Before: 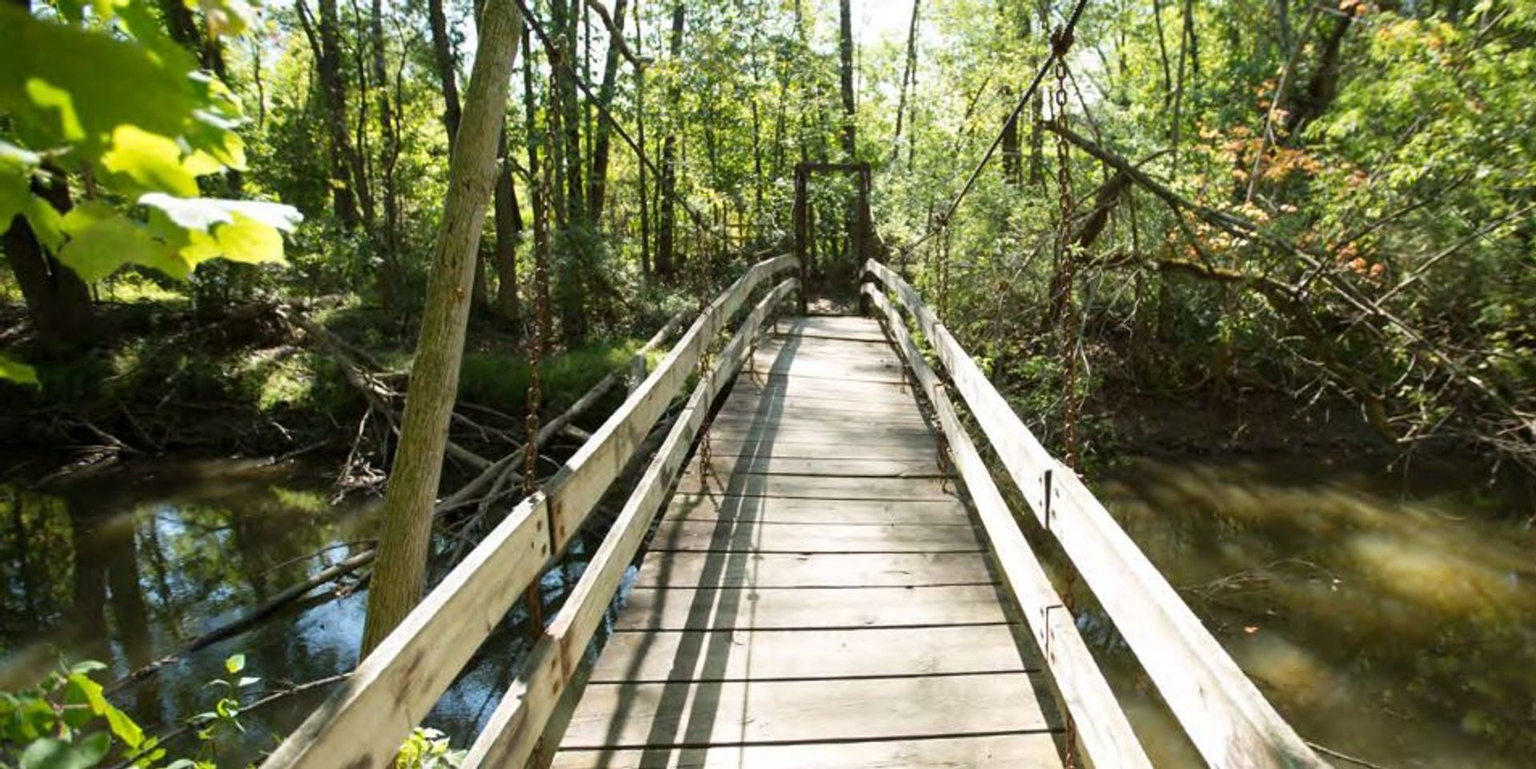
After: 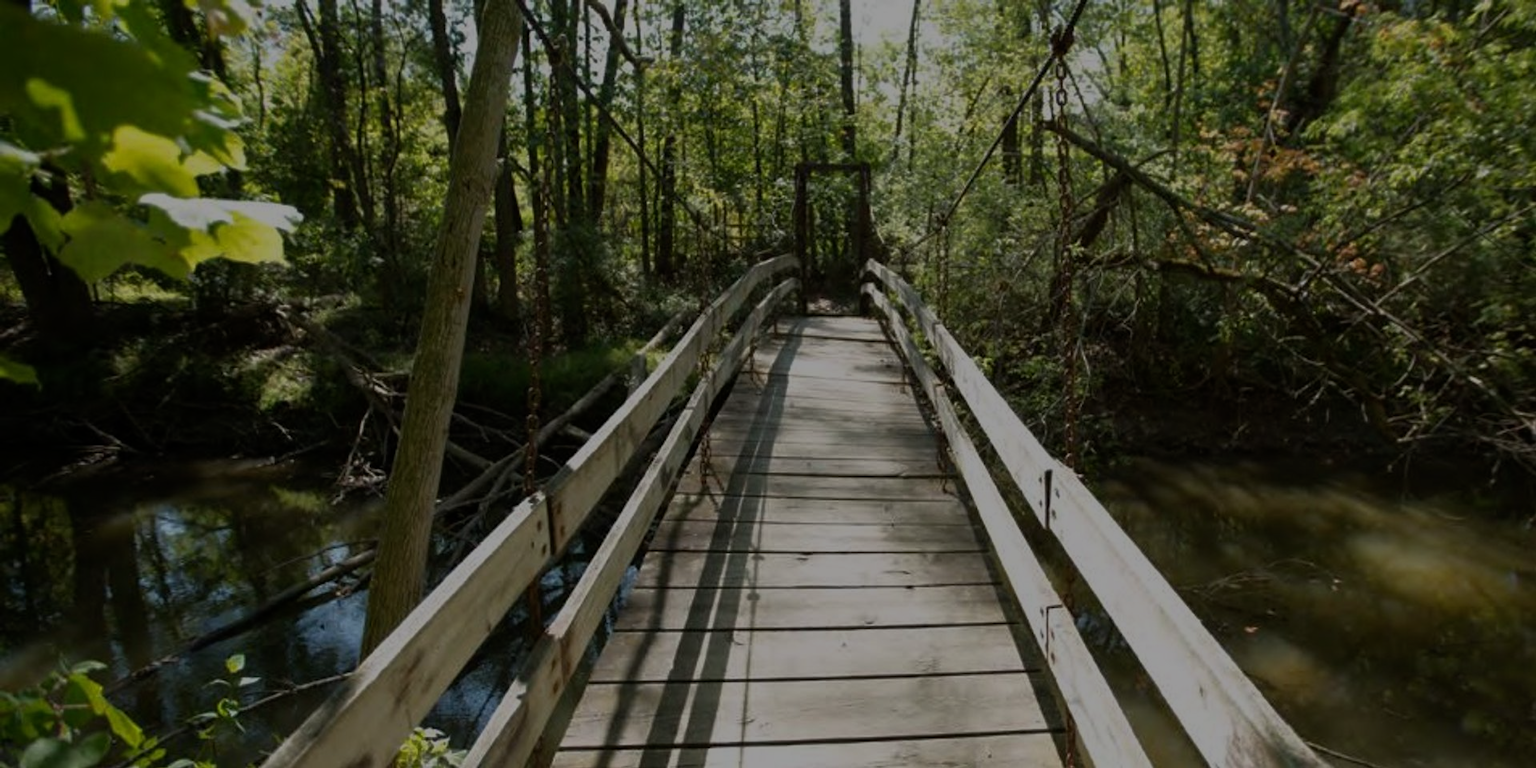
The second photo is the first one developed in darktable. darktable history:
tone equalizer: -8 EV -1.97 EV, -7 EV -1.98 EV, -6 EV -1.96 EV, -5 EV -2 EV, -4 EV -1.97 EV, -3 EV -2 EV, -2 EV -1.99 EV, -1 EV -1.61 EV, +0 EV -1.97 EV, edges refinement/feathering 500, mask exposure compensation -1.57 EV, preserve details no
